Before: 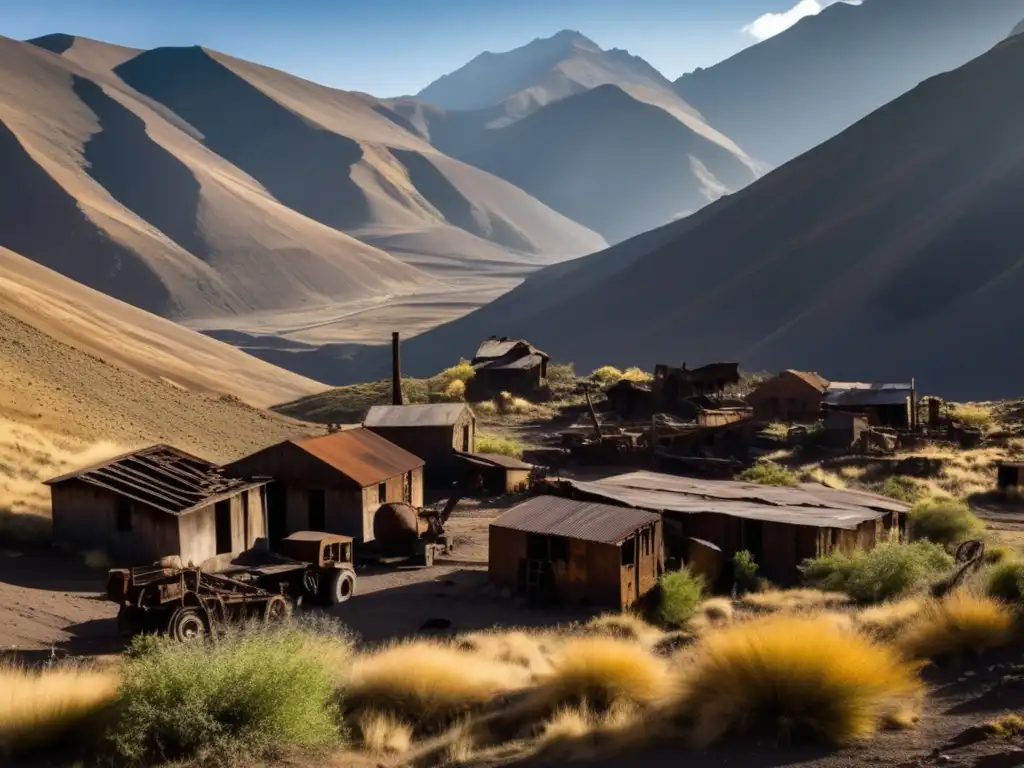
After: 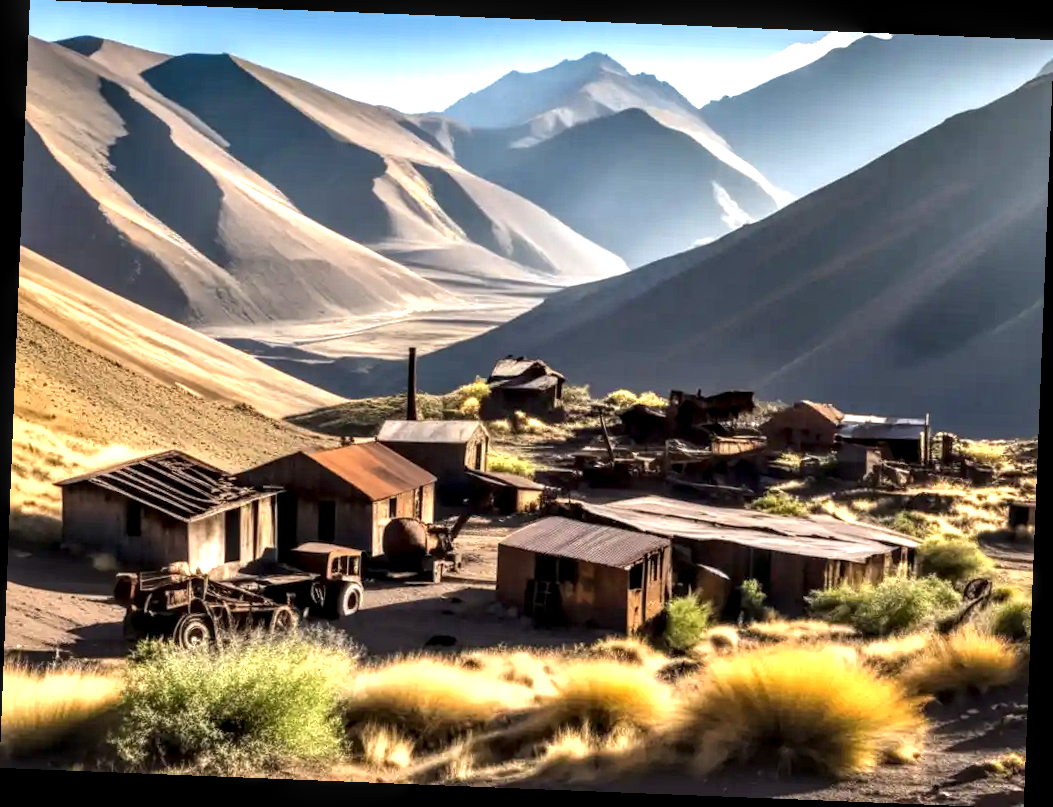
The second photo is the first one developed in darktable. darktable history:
local contrast: highlights 79%, shadows 56%, detail 175%, midtone range 0.428
rotate and perspective: rotation 2.27°, automatic cropping off
exposure: black level correction 0, exposure 0.9 EV, compensate exposure bias true, compensate highlight preservation false
